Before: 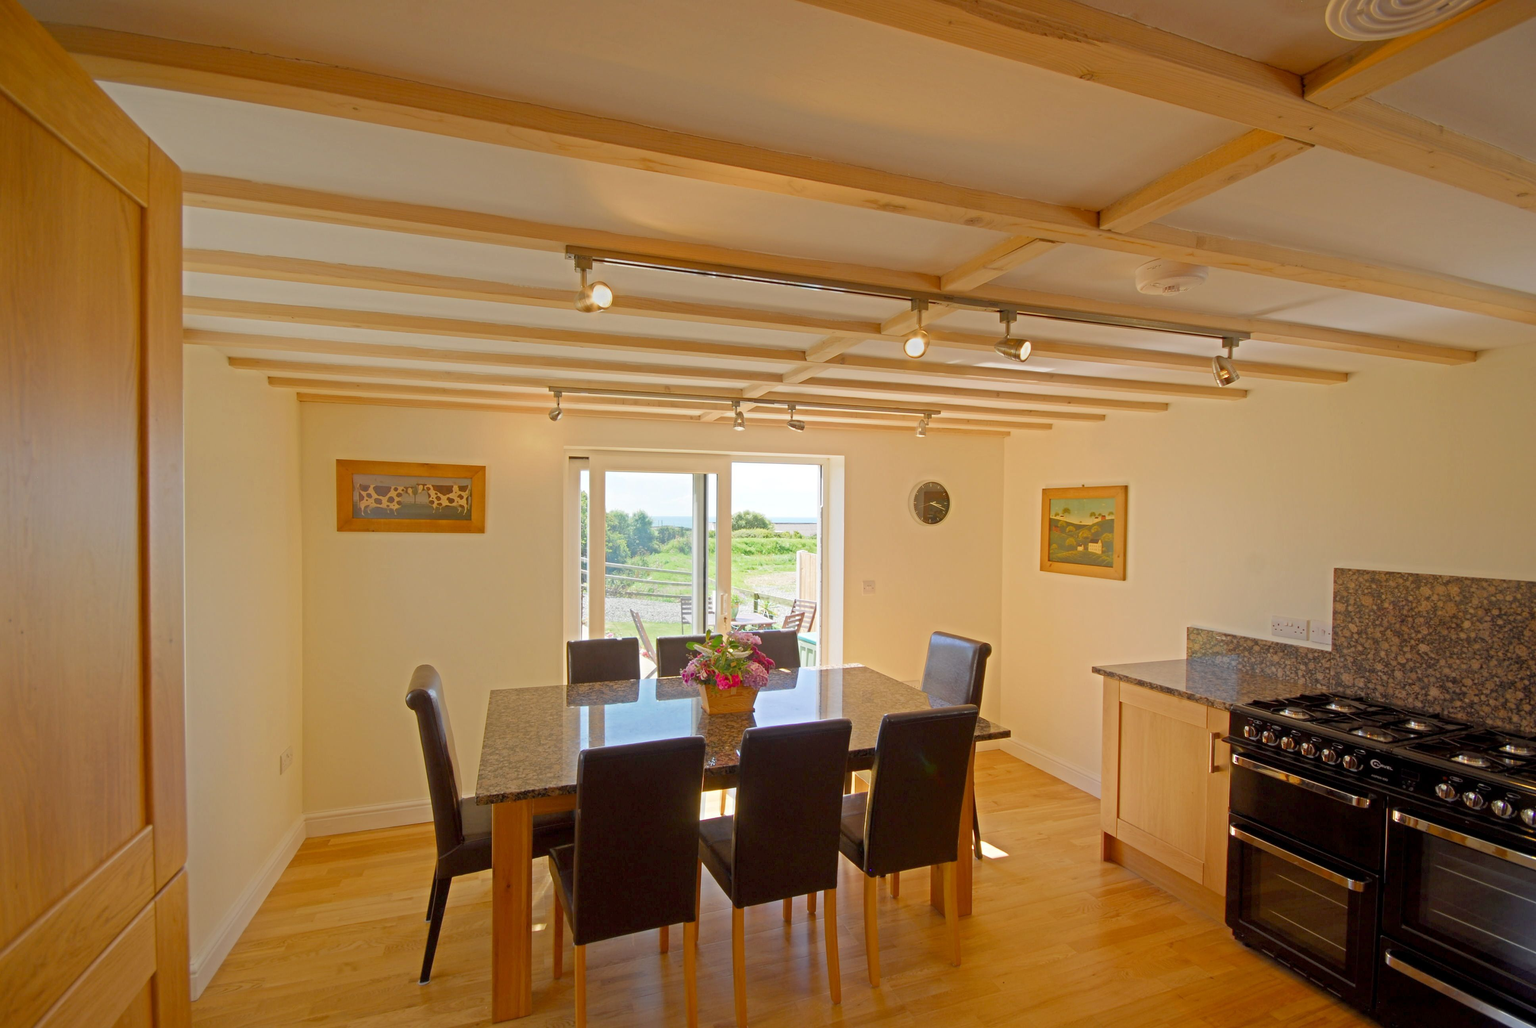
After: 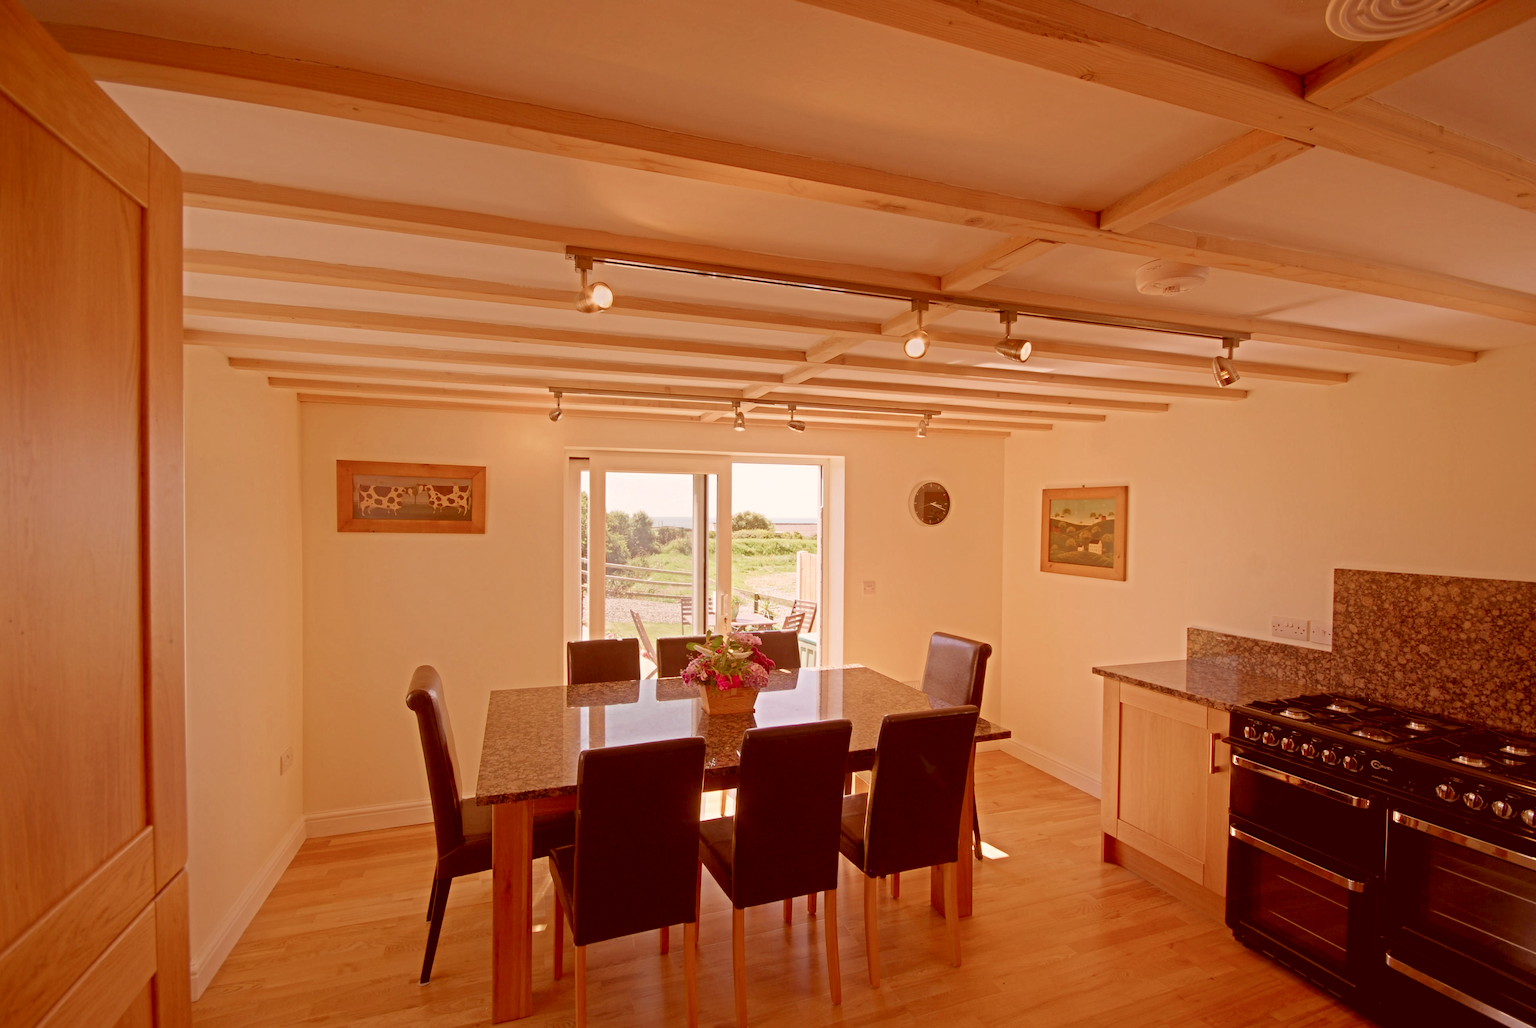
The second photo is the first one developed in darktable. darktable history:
contrast brightness saturation: contrast 0.04, saturation 0.16
color correction: highlights a* 9.03, highlights b* 8.71, shadows a* 40, shadows b* 40, saturation 0.8
color balance: lift [1, 0.994, 1.002, 1.006], gamma [0.957, 1.081, 1.016, 0.919], gain [0.97, 0.972, 1.01, 1.028], input saturation 91.06%, output saturation 79.8%
